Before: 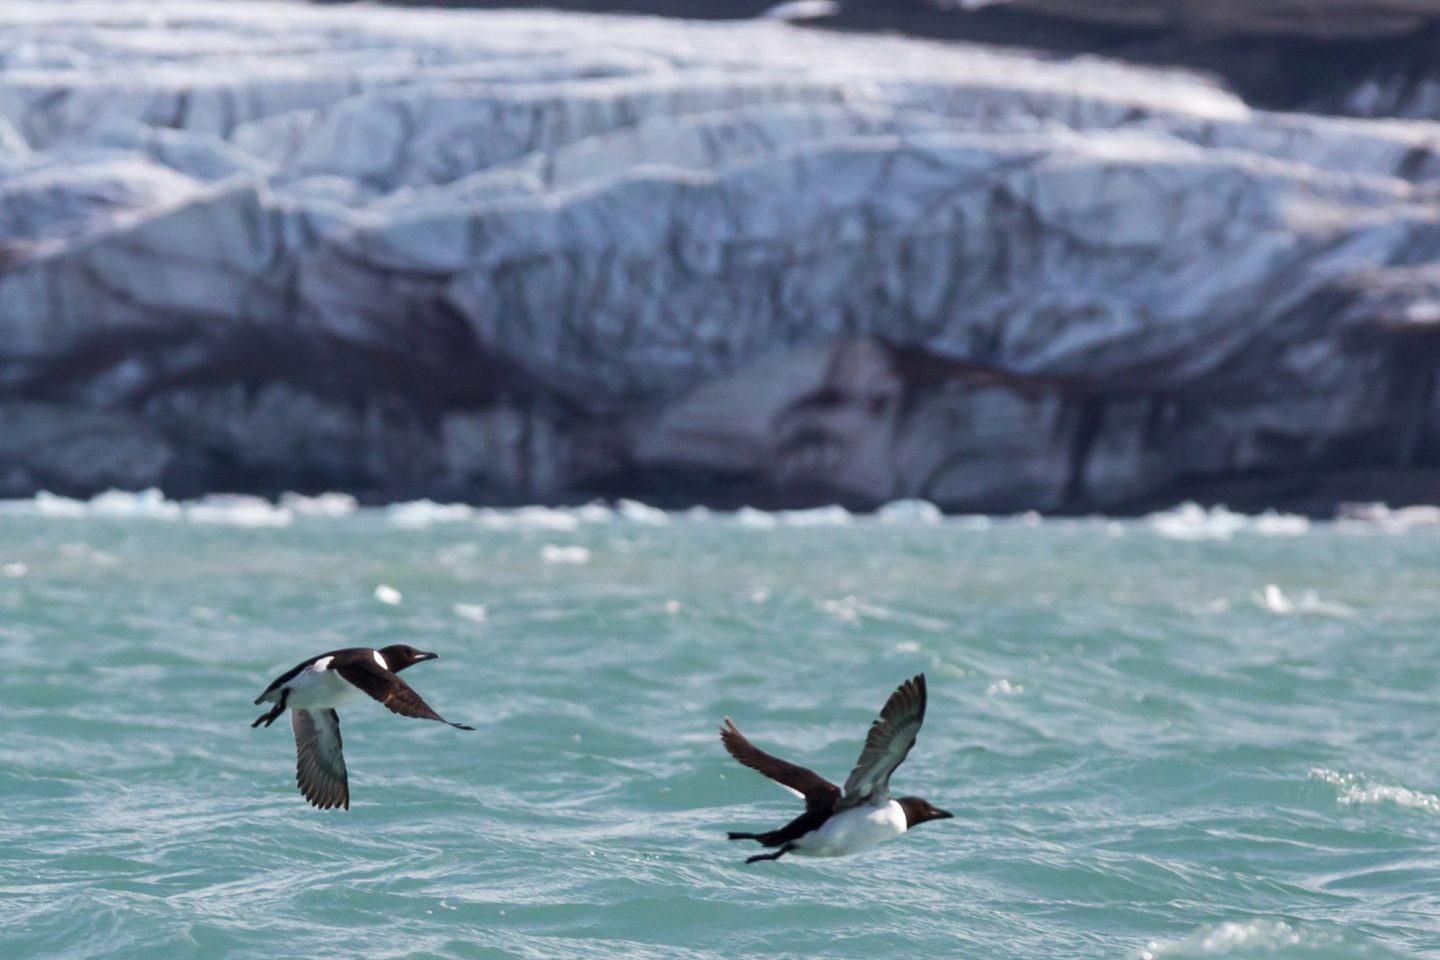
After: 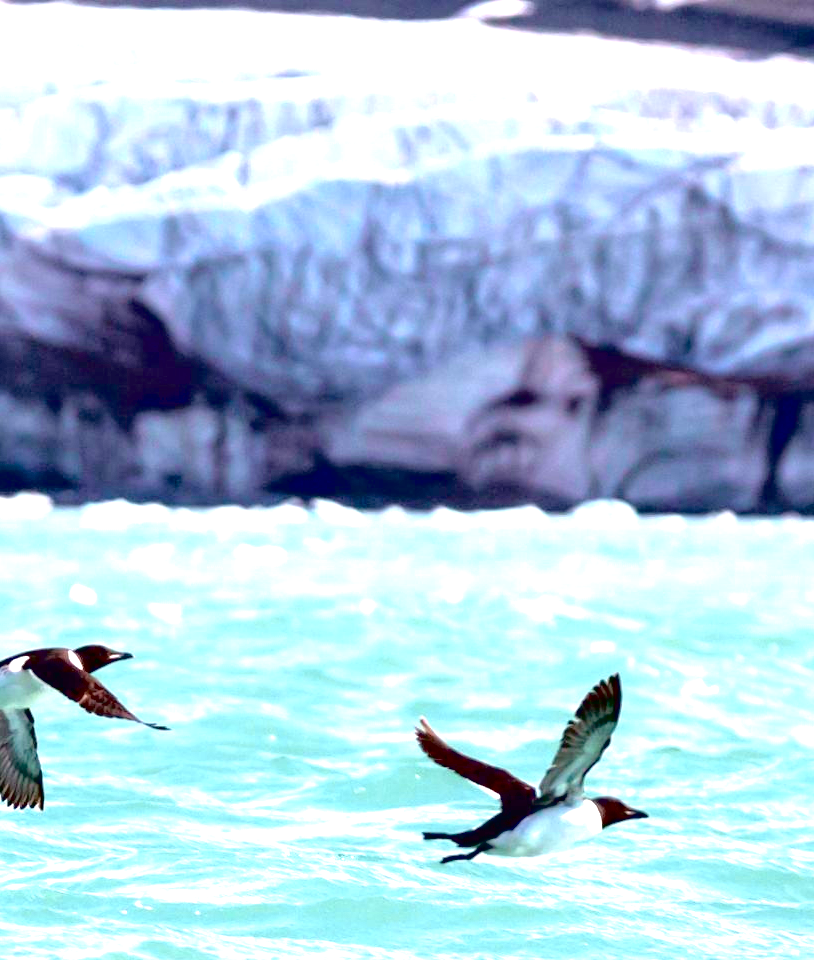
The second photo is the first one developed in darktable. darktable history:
tone curve: curves: ch0 [(0, 0.013) (0.181, 0.074) (0.337, 0.304) (0.498, 0.485) (0.78, 0.742) (0.993, 0.954)]; ch1 [(0, 0) (0.294, 0.184) (0.359, 0.34) (0.362, 0.35) (0.43, 0.41) (0.469, 0.463) (0.495, 0.502) (0.54, 0.563) (0.612, 0.641) (1, 1)]; ch2 [(0, 0) (0.44, 0.437) (0.495, 0.502) (0.524, 0.534) (0.557, 0.56) (0.634, 0.654) (0.728, 0.722) (1, 1)], color space Lab, independent channels, preserve colors none
crop: left 21.242%, right 22.217%
exposure: black level correction 0.014, exposure 1.781 EV, compensate exposure bias true, compensate highlight preservation false
